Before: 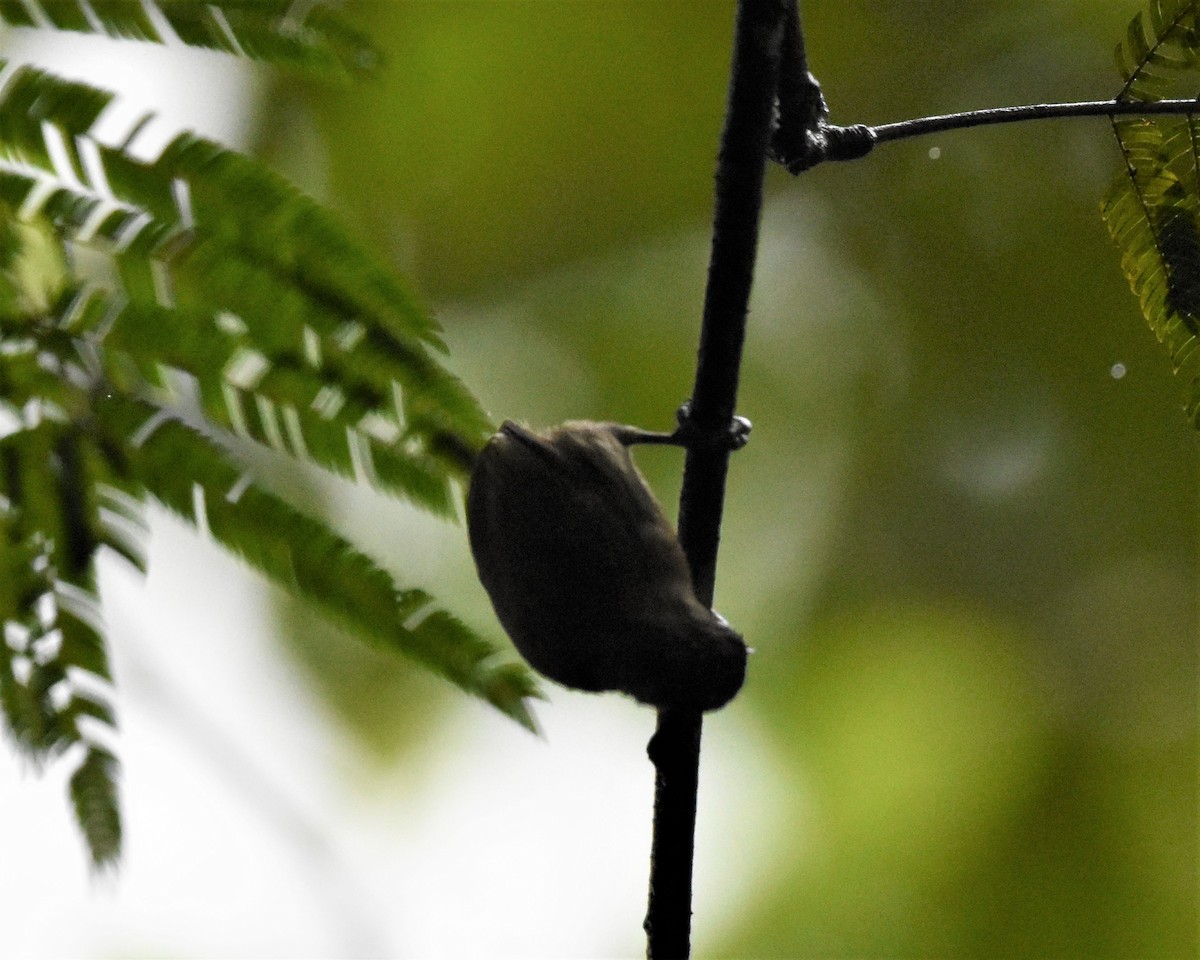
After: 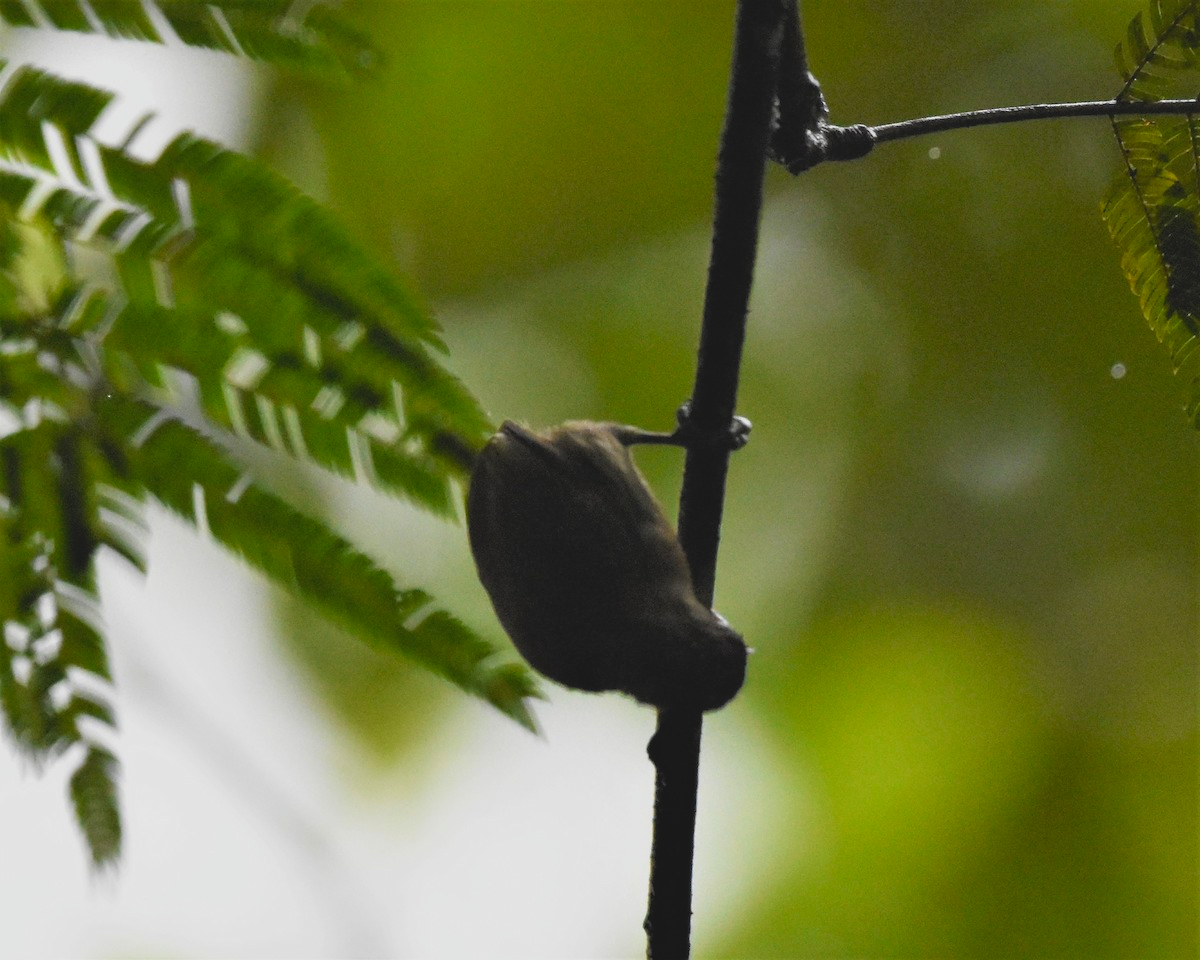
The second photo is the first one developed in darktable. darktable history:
contrast brightness saturation: contrast -0.176, saturation 0.188
color correction: highlights b* -0.051
